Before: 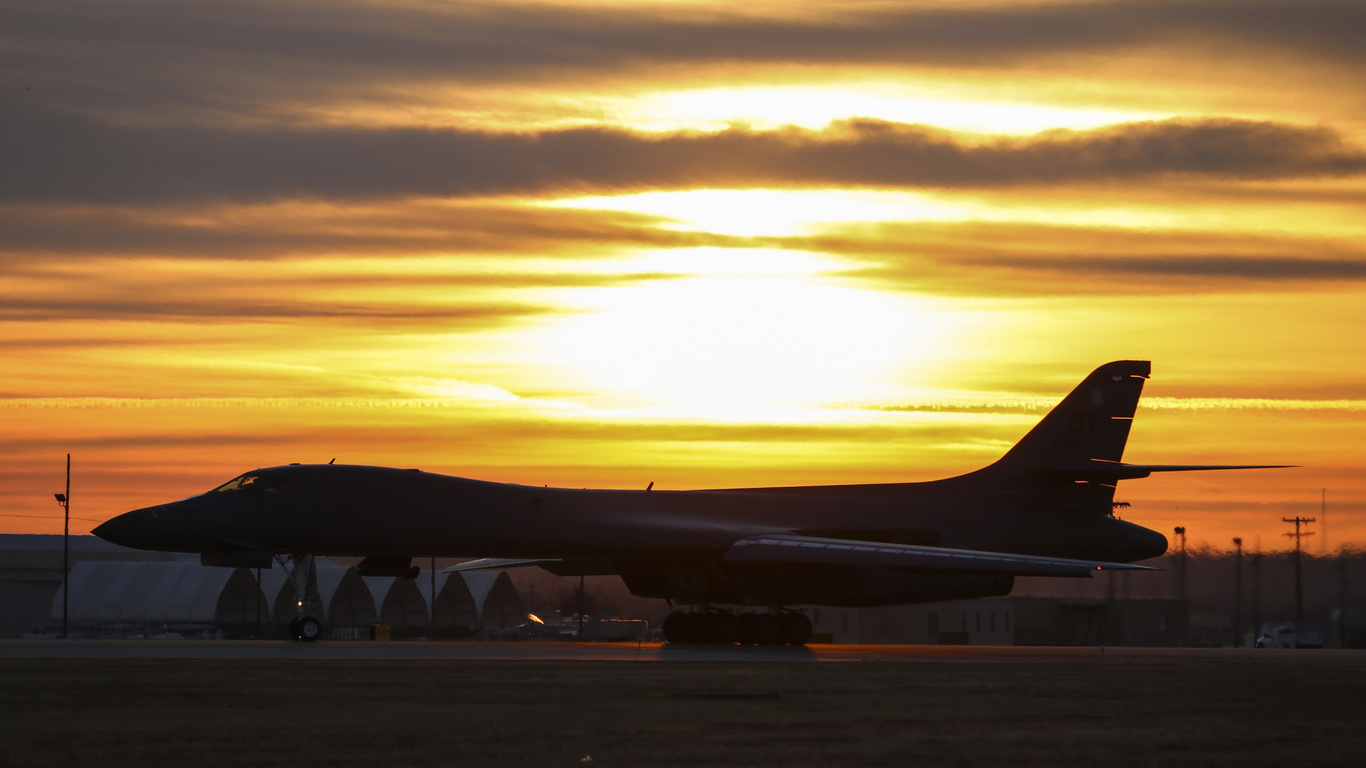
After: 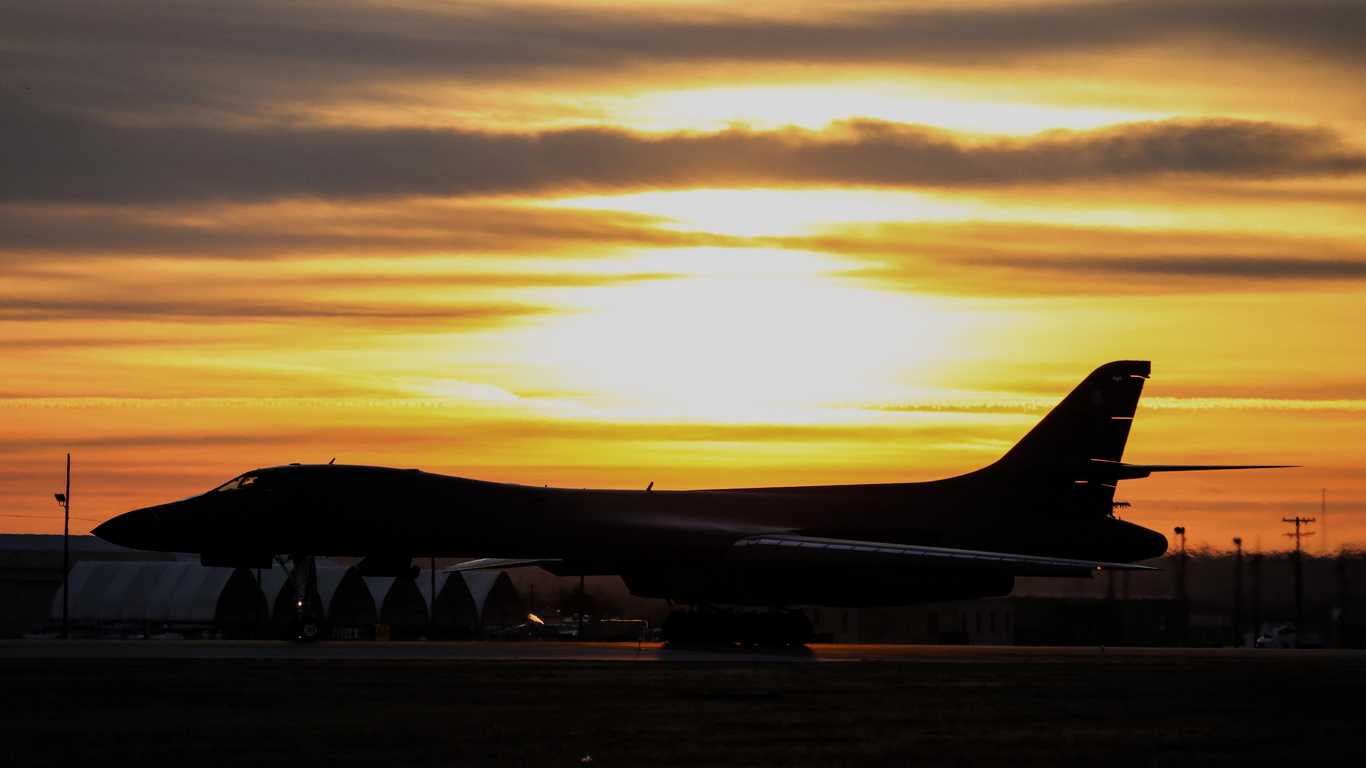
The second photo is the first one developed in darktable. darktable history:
filmic rgb: middle gray luminance 28.98%, black relative exposure -10.32 EV, white relative exposure 5.48 EV, target black luminance 0%, hardness 3.91, latitude 1.31%, contrast 1.125, highlights saturation mix 5.82%, shadows ↔ highlights balance 15.87%, iterations of high-quality reconstruction 0
